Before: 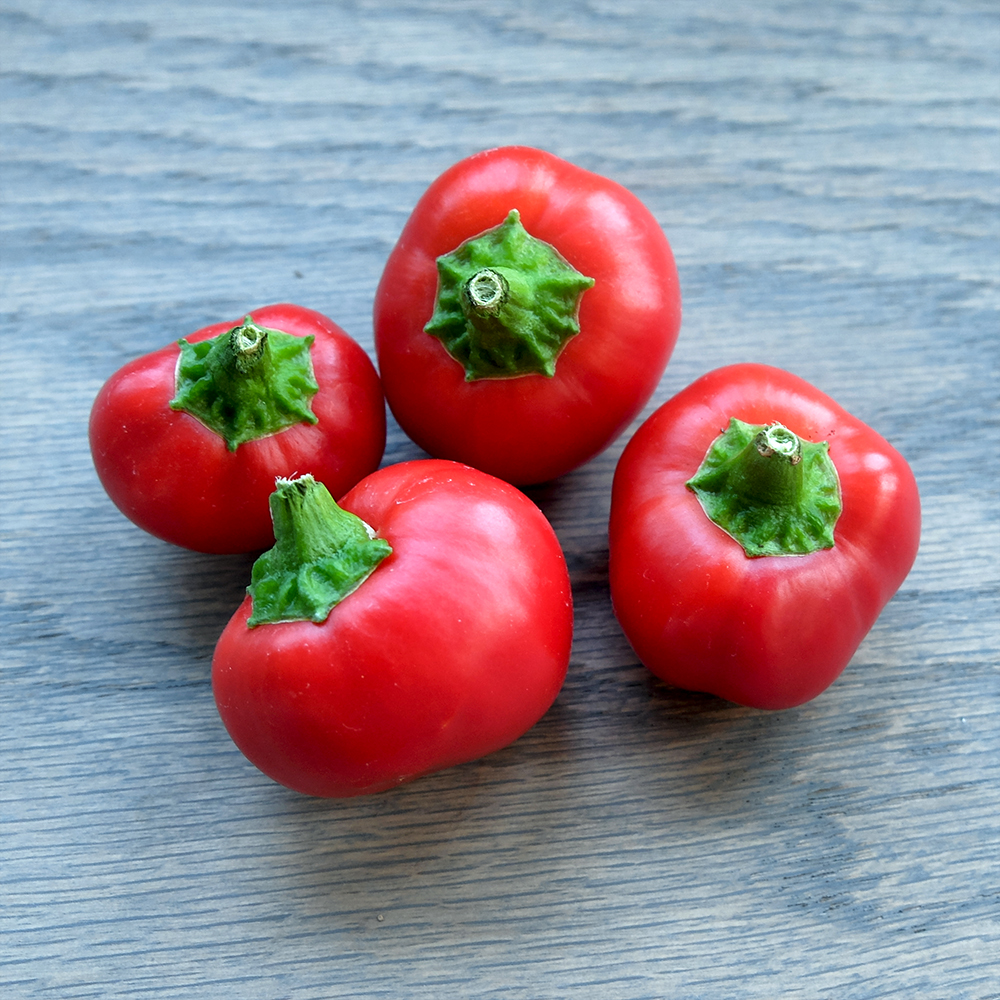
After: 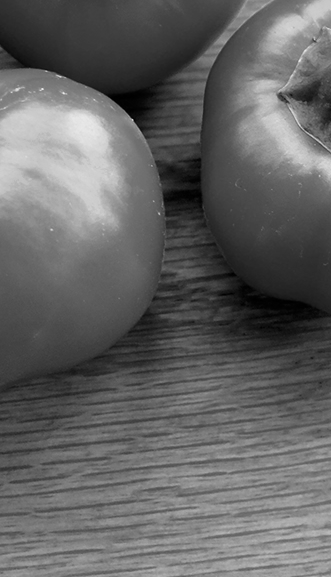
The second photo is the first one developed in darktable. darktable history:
shadows and highlights: shadows -20, white point adjustment -2, highlights -35
crop: left 40.878%, top 39.176%, right 25.993%, bottom 3.081%
color zones: curves: ch0 [(0.002, 0.593) (0.143, 0.417) (0.285, 0.541) (0.455, 0.289) (0.608, 0.327) (0.727, 0.283) (0.869, 0.571) (1, 0.603)]; ch1 [(0, 0) (0.143, 0) (0.286, 0) (0.429, 0) (0.571, 0) (0.714, 0) (0.857, 0)]
white balance: red 0.967, blue 1.049
